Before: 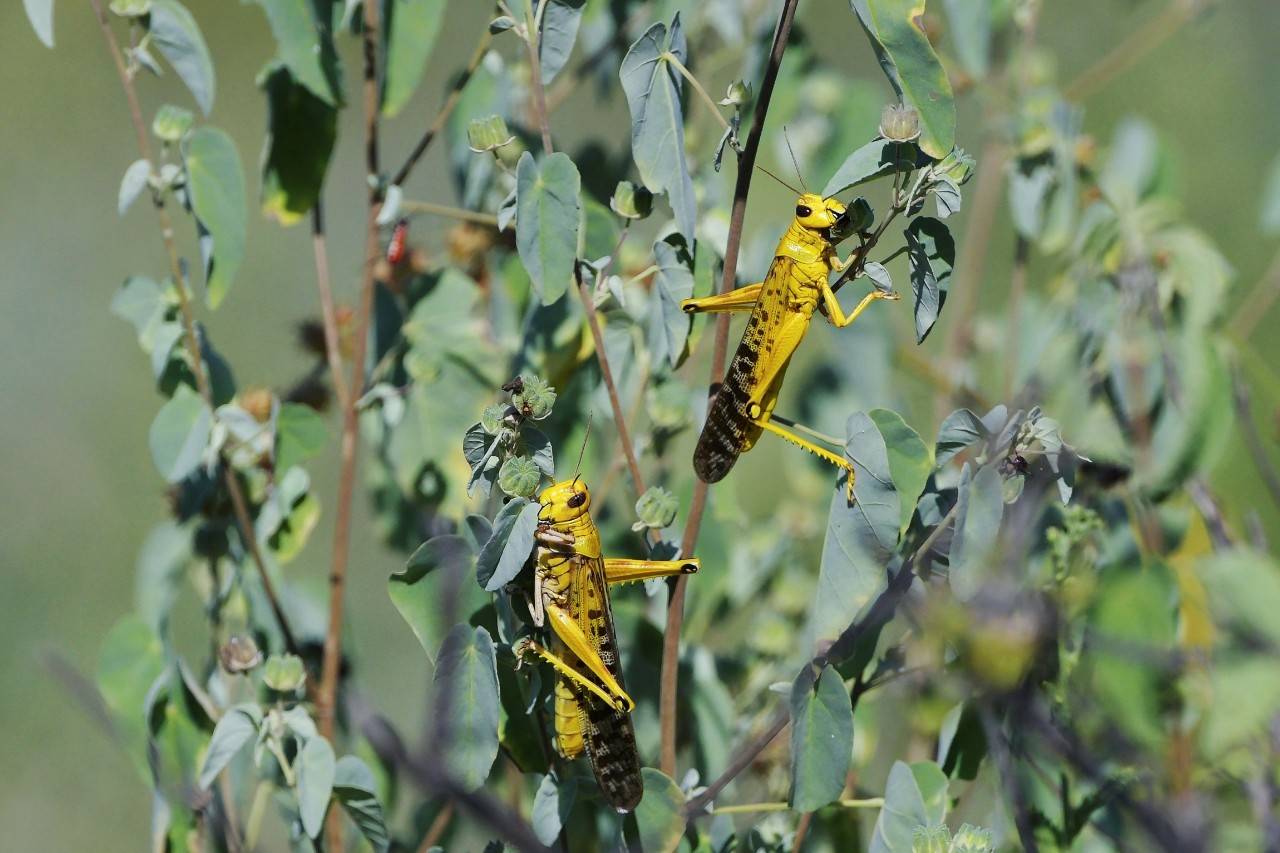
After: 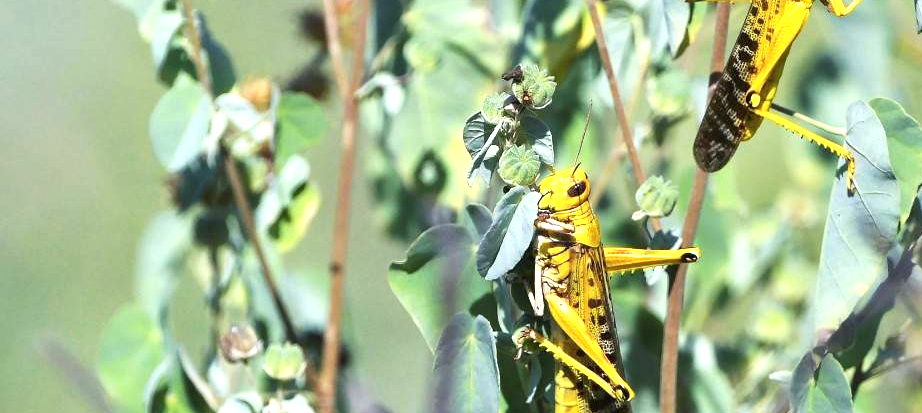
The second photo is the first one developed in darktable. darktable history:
crop: top 36.498%, right 27.964%, bottom 14.995%
exposure: black level correction 0, exposure 1.1 EV, compensate exposure bias true, compensate highlight preservation false
